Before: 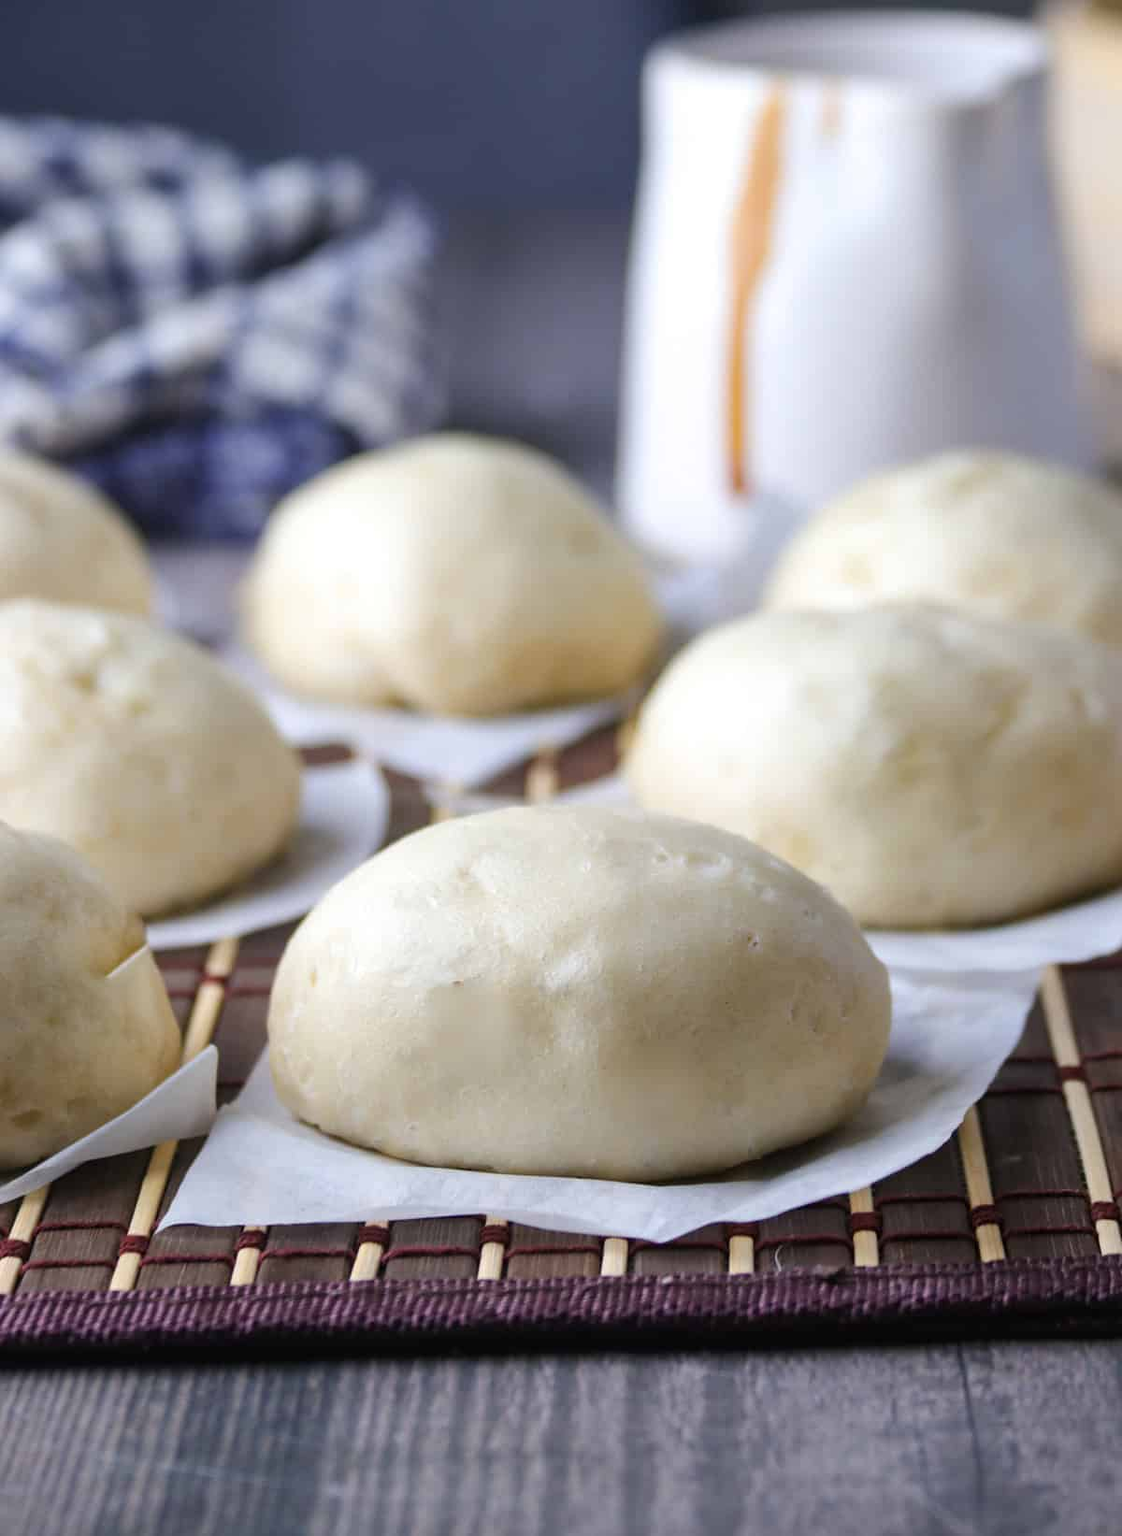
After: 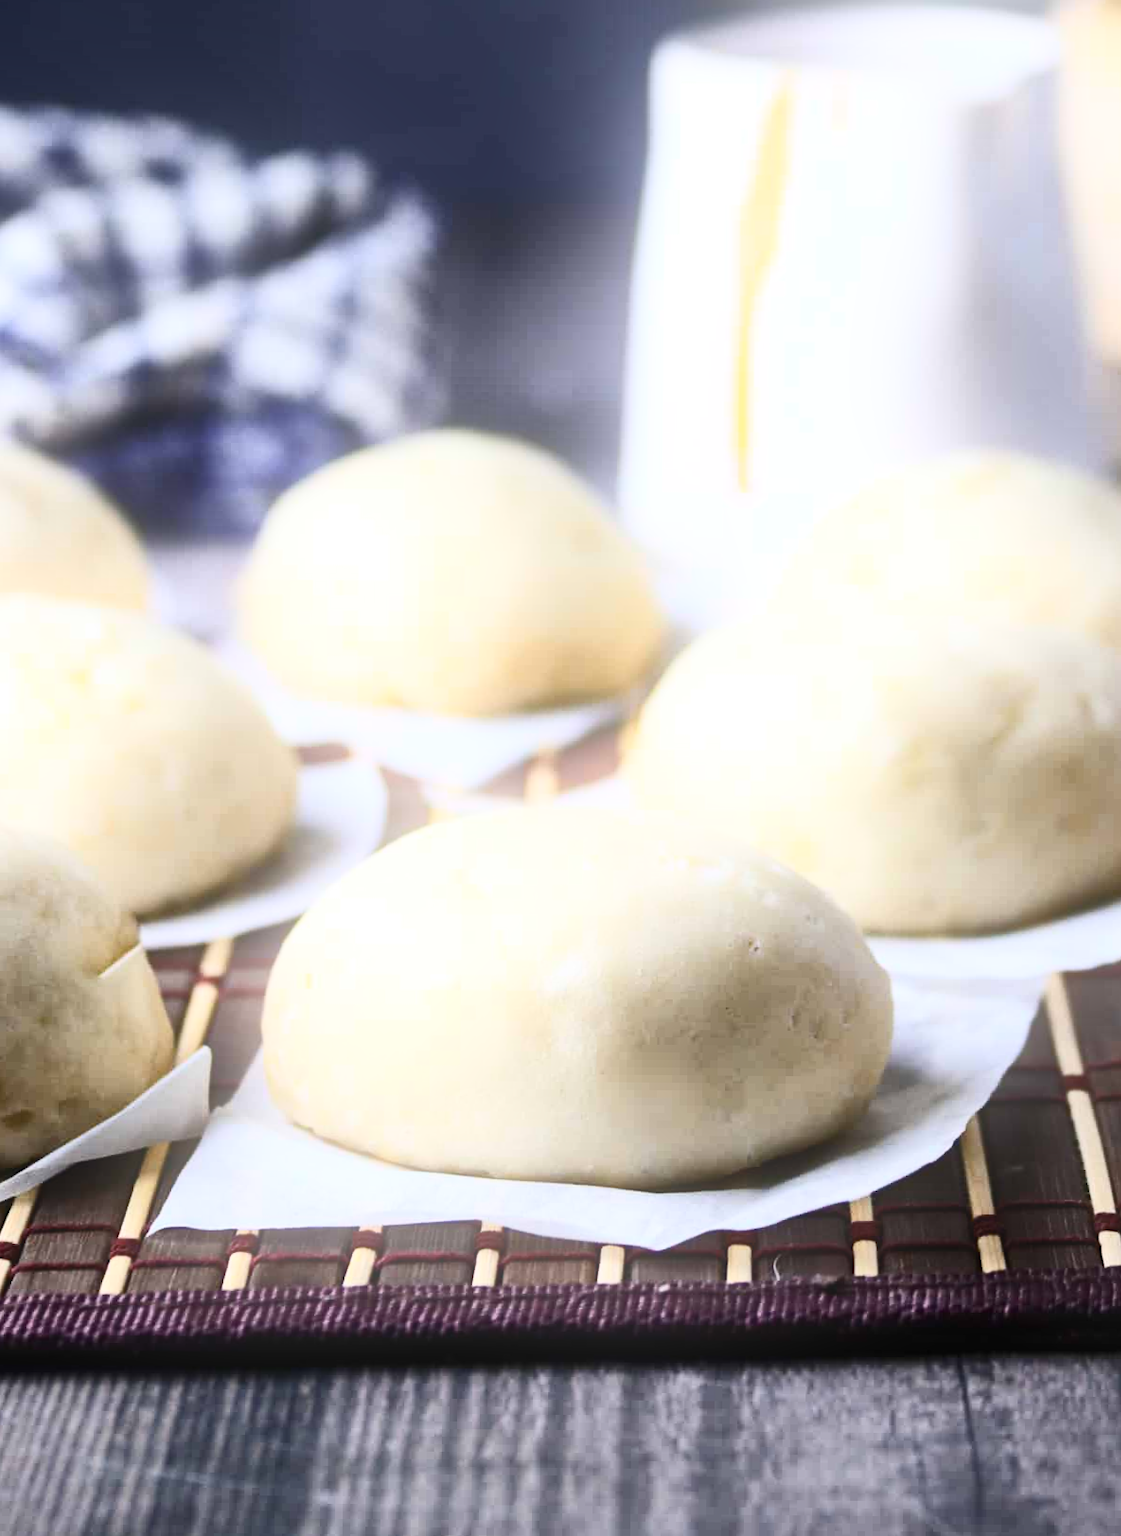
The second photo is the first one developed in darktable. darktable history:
crop and rotate: angle -0.5°
contrast brightness saturation: contrast 0.39, brightness 0.1
white balance: emerald 1
bloom: size 16%, threshold 98%, strength 20%
